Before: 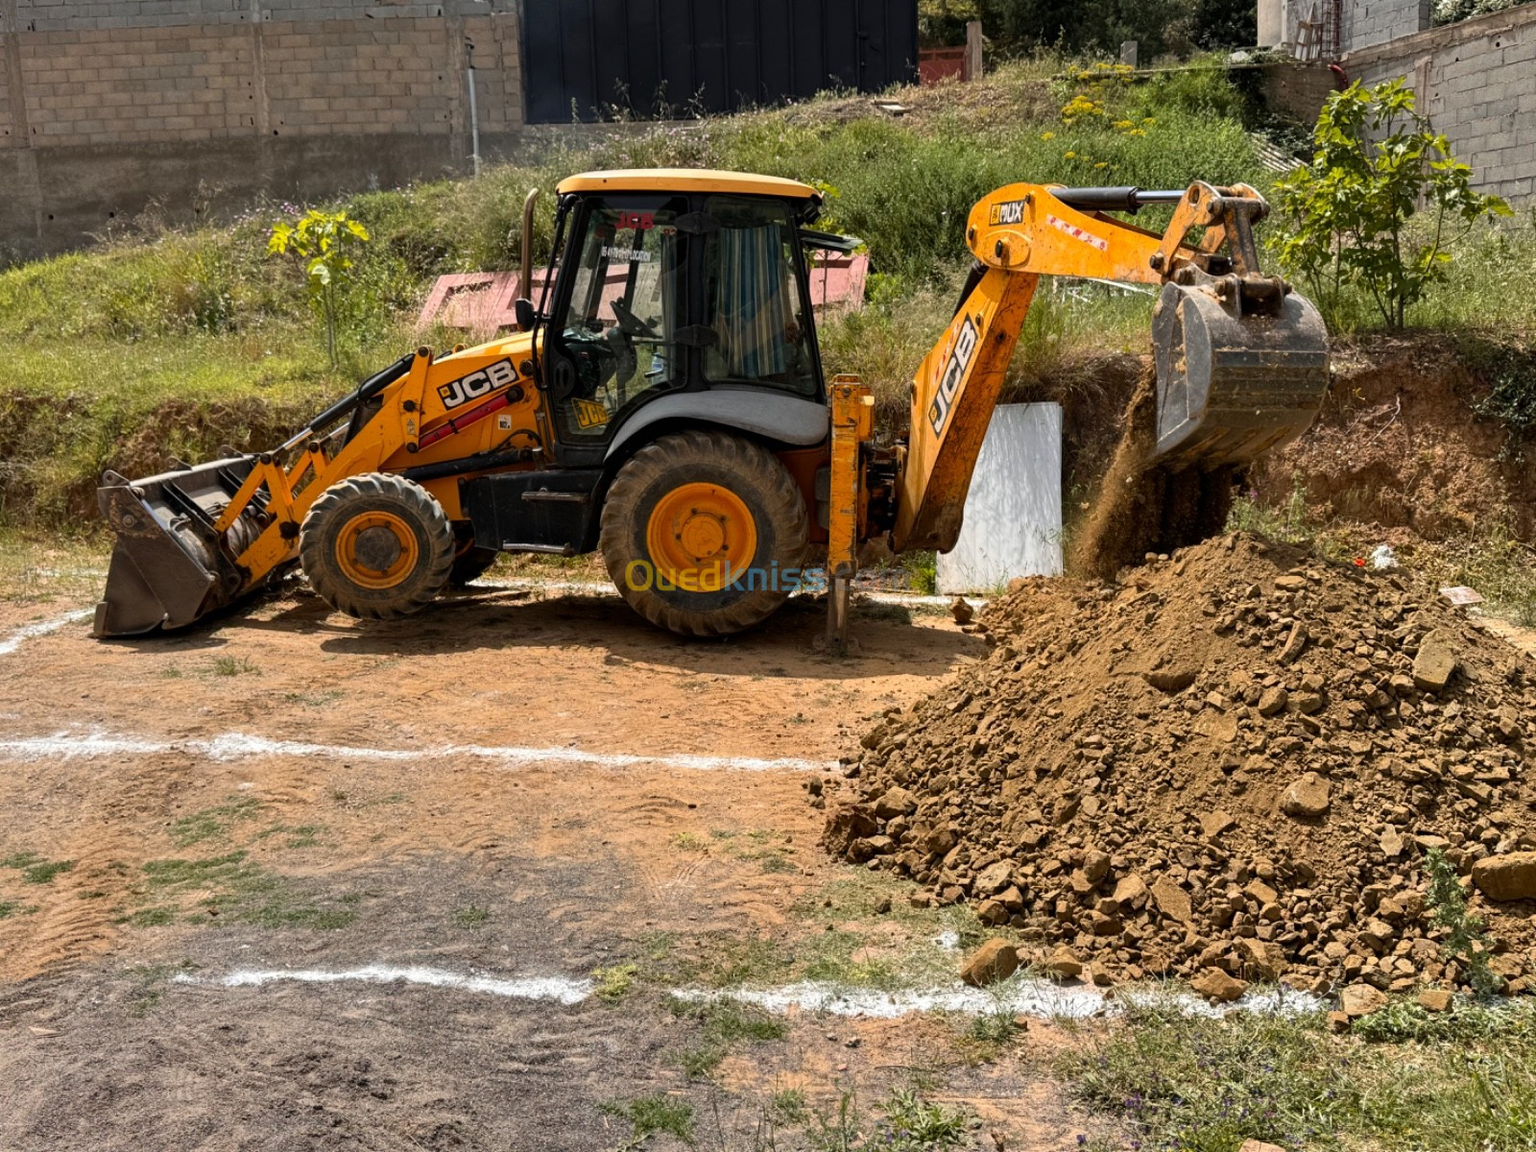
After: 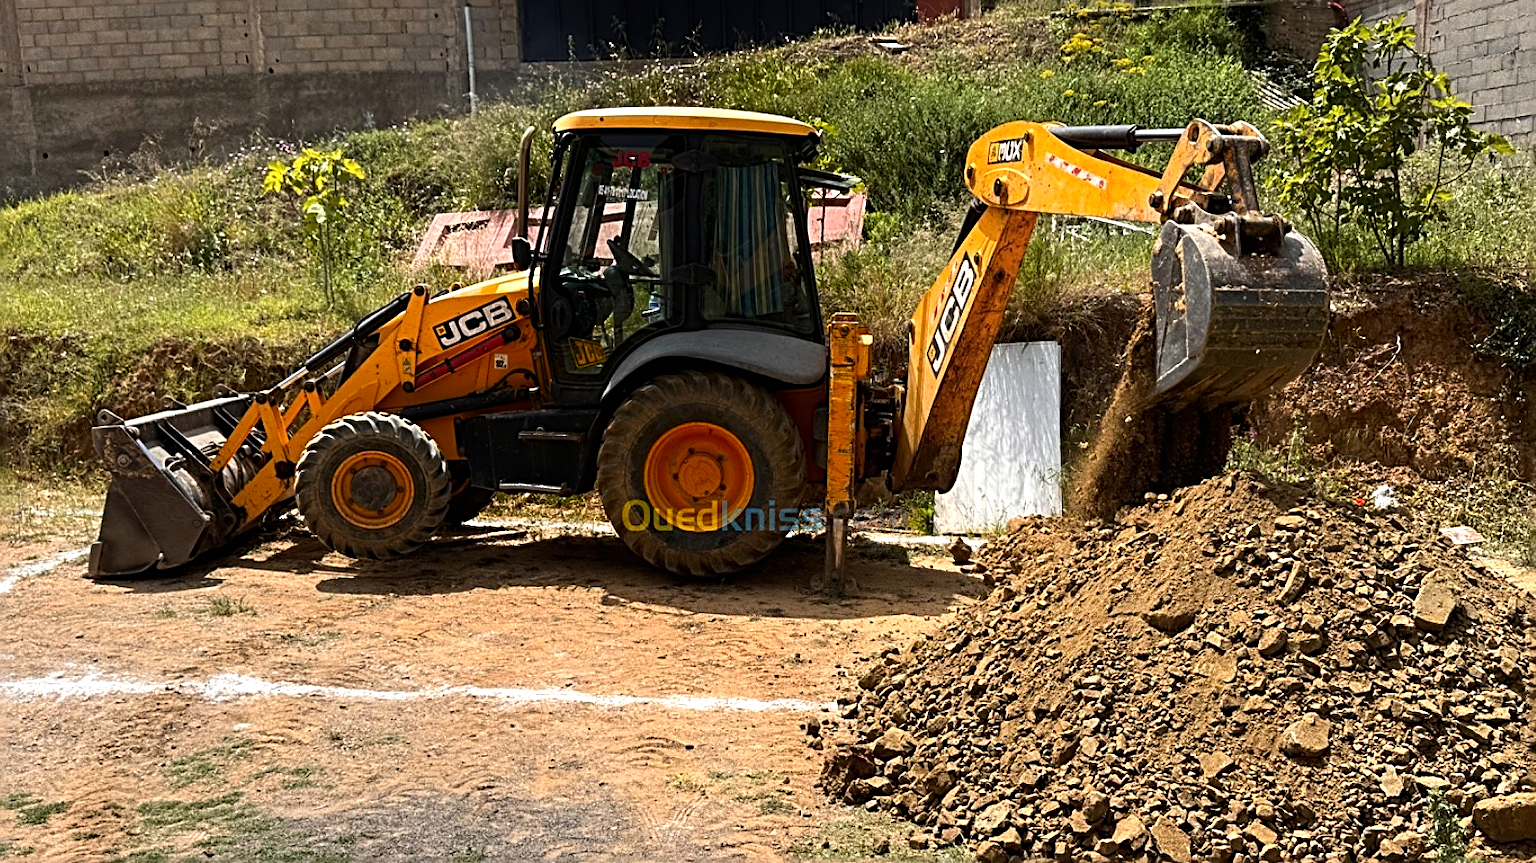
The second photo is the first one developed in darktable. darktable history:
crop: left 0.387%, top 5.469%, bottom 19.809%
tone equalizer: -8 EV -0.417 EV, -7 EV -0.389 EV, -6 EV -0.333 EV, -5 EV -0.222 EV, -3 EV 0.222 EV, -2 EV 0.333 EV, -1 EV 0.389 EV, +0 EV 0.417 EV, edges refinement/feathering 500, mask exposure compensation -1.57 EV, preserve details no
sharpen: radius 2.676, amount 0.669
shadows and highlights: shadows -70, highlights 35, soften with gaussian
